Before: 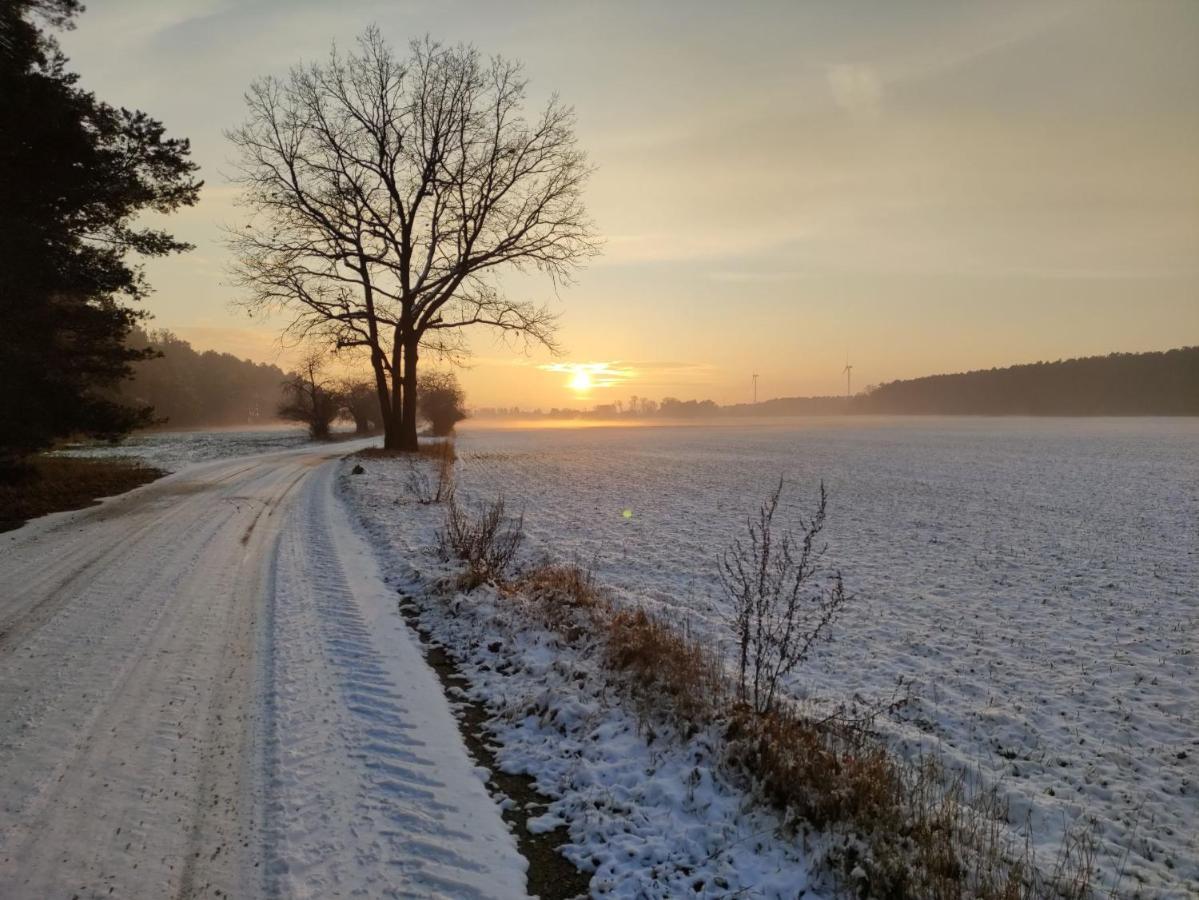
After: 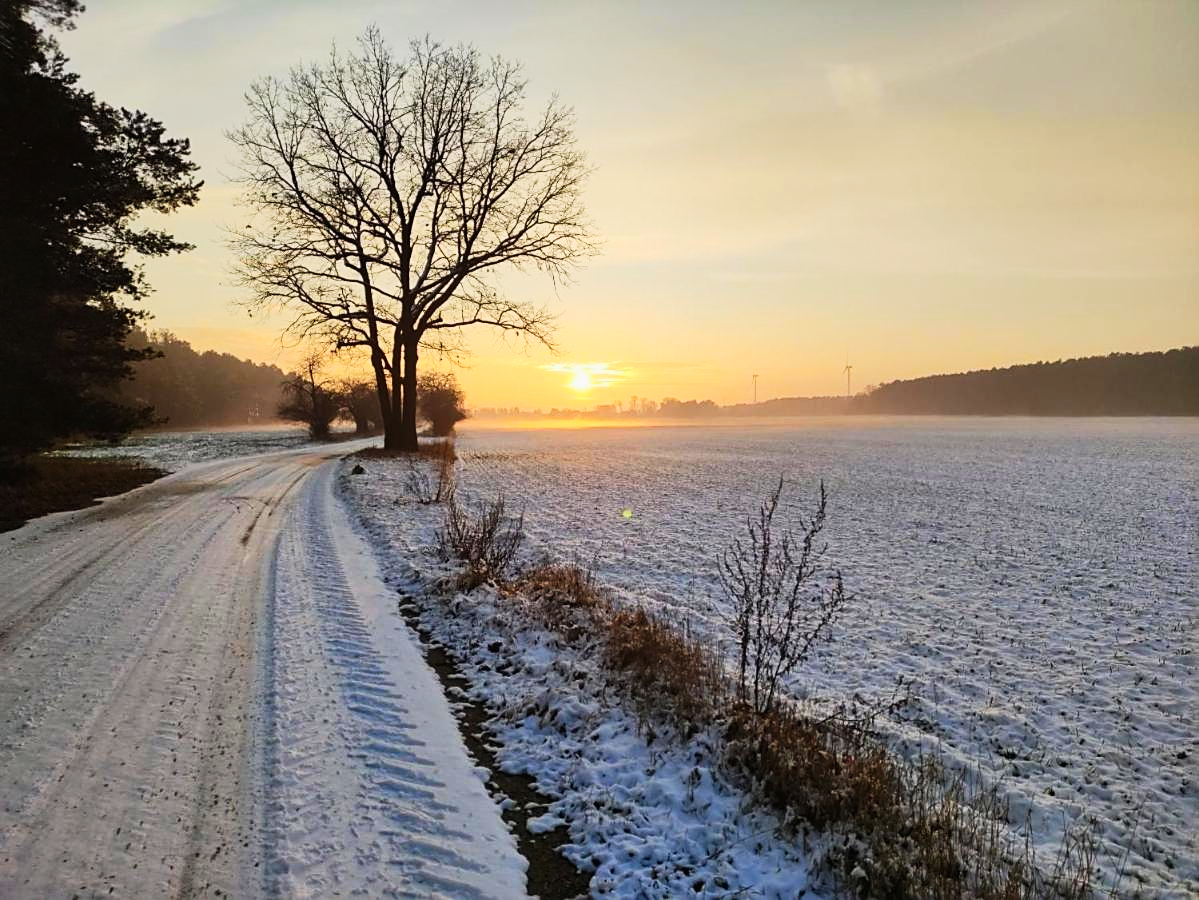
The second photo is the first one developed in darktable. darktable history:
tone curve: curves: ch0 [(0.016, 0.011) (0.204, 0.146) (0.515, 0.476) (0.78, 0.795) (1, 0.981)], preserve colors none
contrast brightness saturation: contrast 0.201, brightness 0.169, saturation 0.228
sharpen: on, module defaults
